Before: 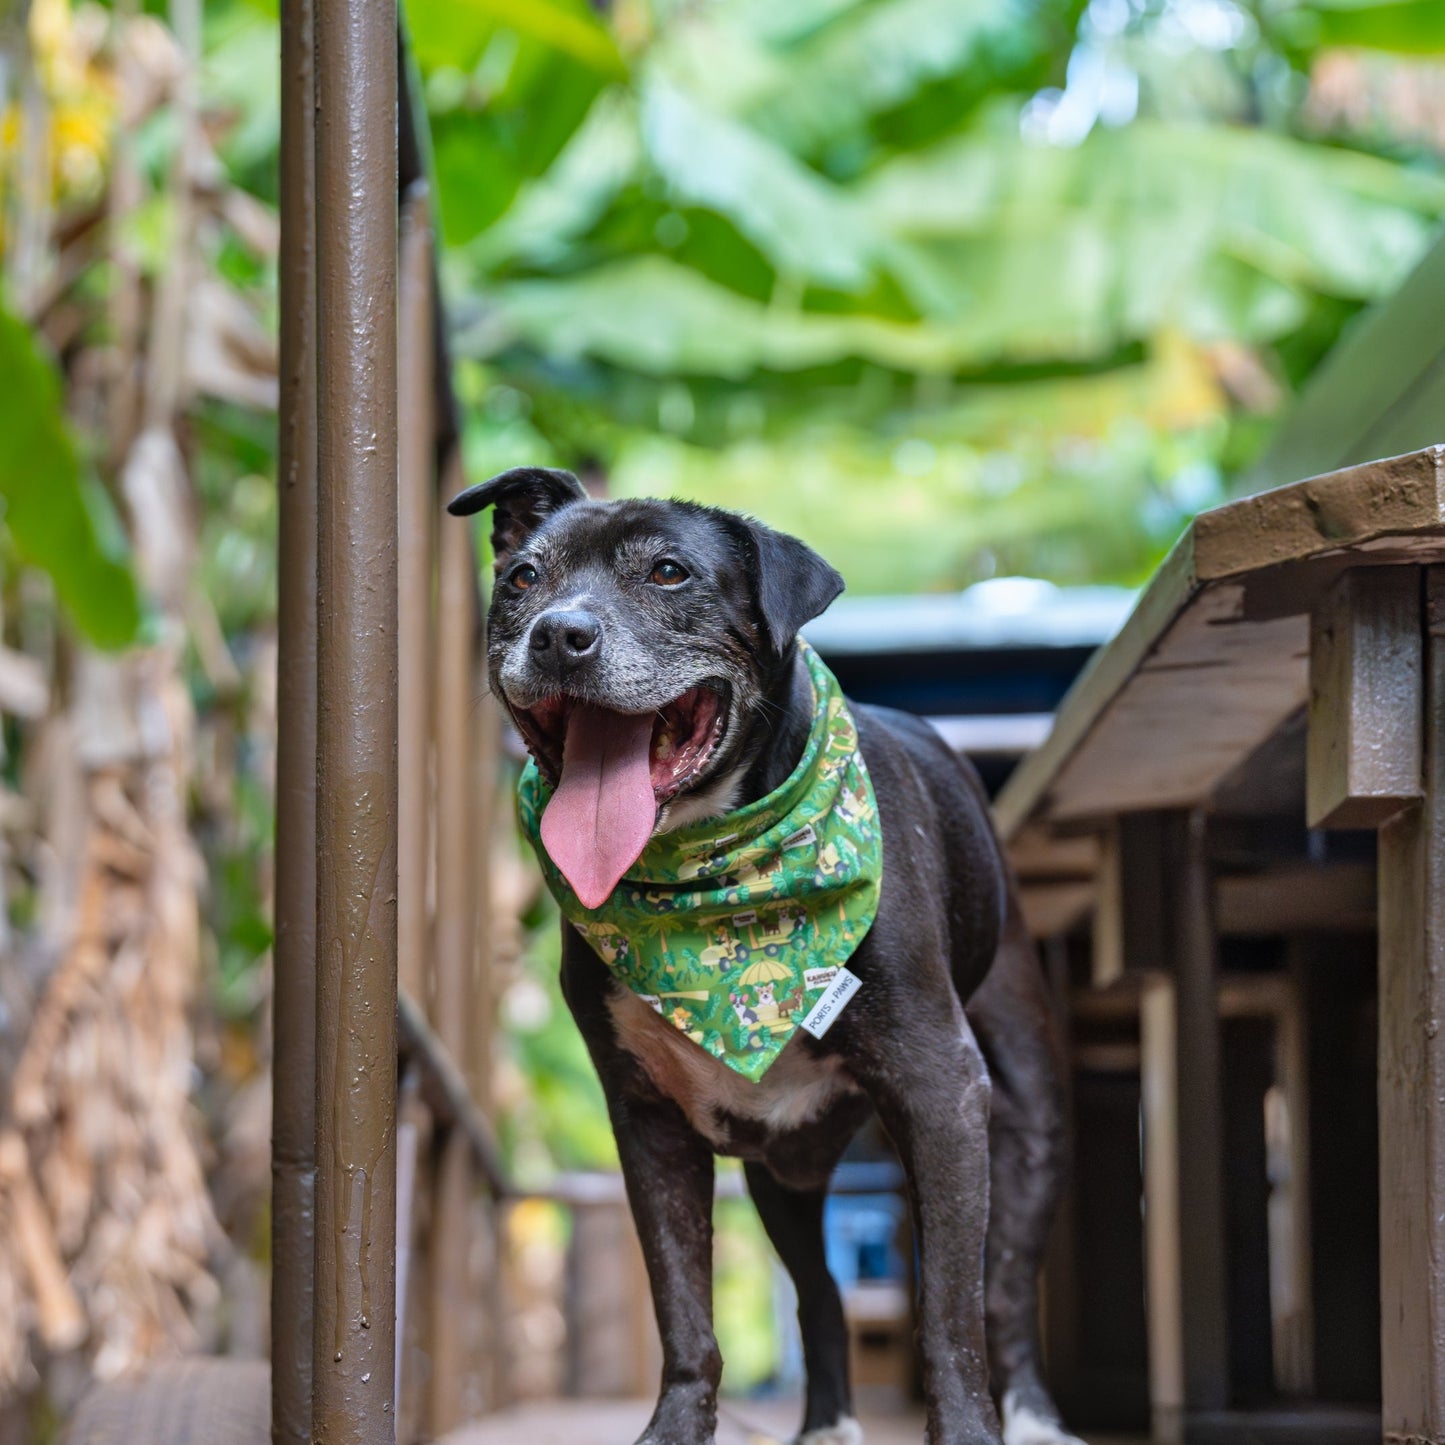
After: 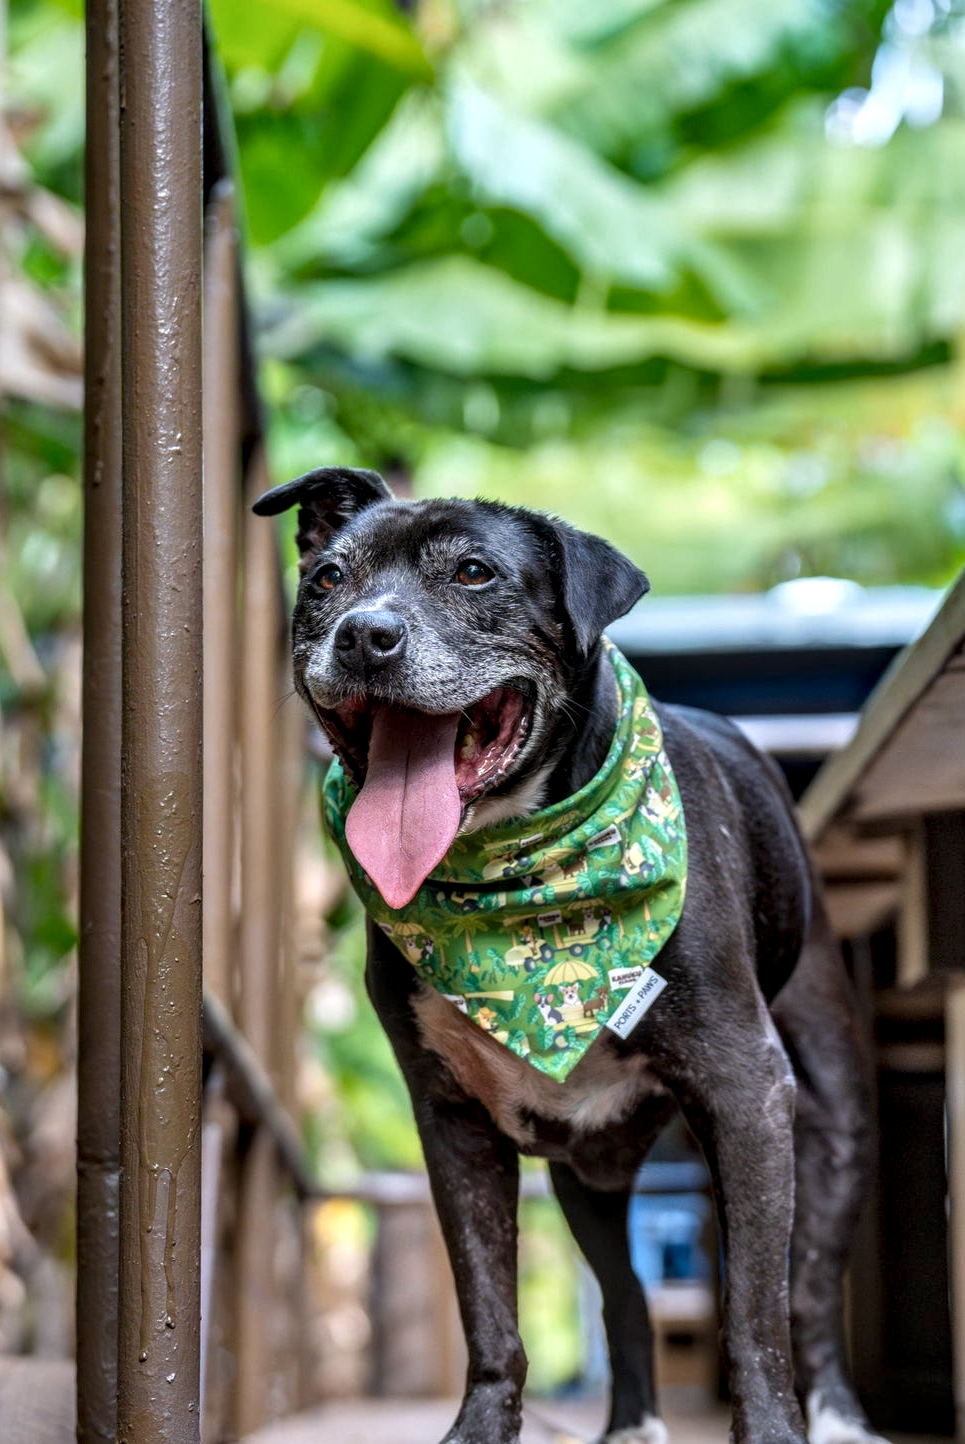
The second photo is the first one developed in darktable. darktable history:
local contrast: detail 150%
crop and rotate: left 13.545%, right 19.609%
